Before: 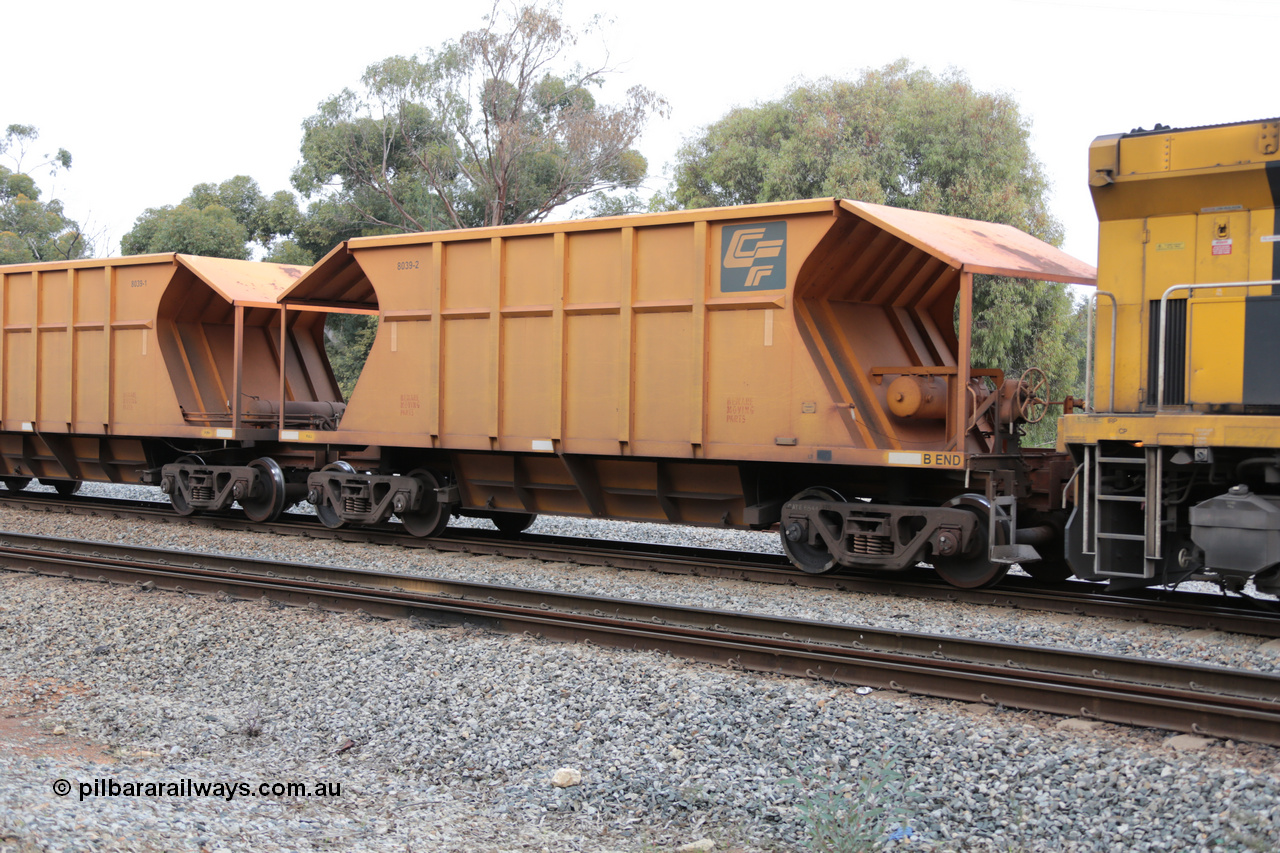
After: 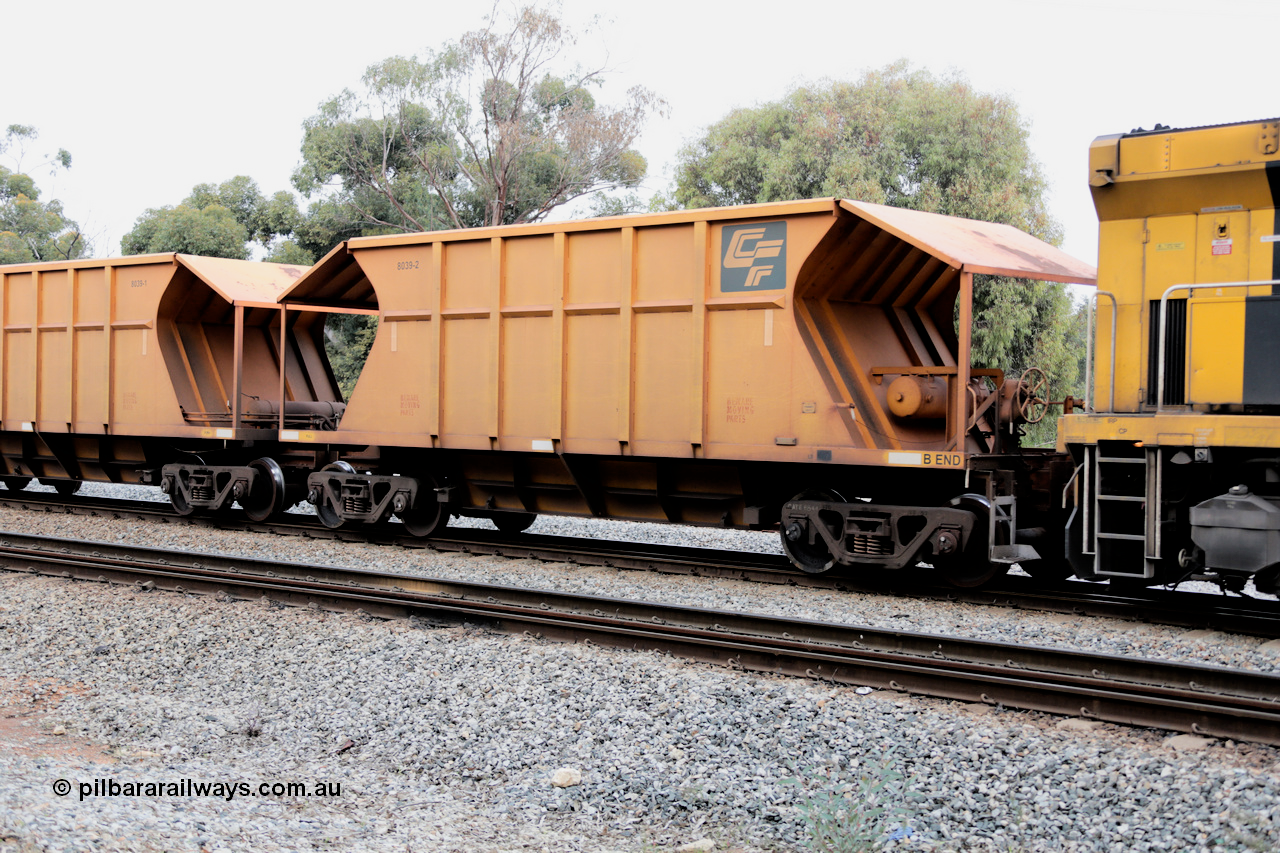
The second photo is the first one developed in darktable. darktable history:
filmic rgb: black relative exposure -5.05 EV, white relative exposure 3.55 EV, threshold 5.94 EV, hardness 3.17, contrast 1.194, highlights saturation mix -49.54%, enable highlight reconstruction true
exposure: black level correction 0.008, exposure 0.975 EV, compensate exposure bias true, compensate highlight preservation false
haze removal: strength 0.285, distance 0.245, compatibility mode true, adaptive false
tone equalizer: luminance estimator HSV value / RGB max
